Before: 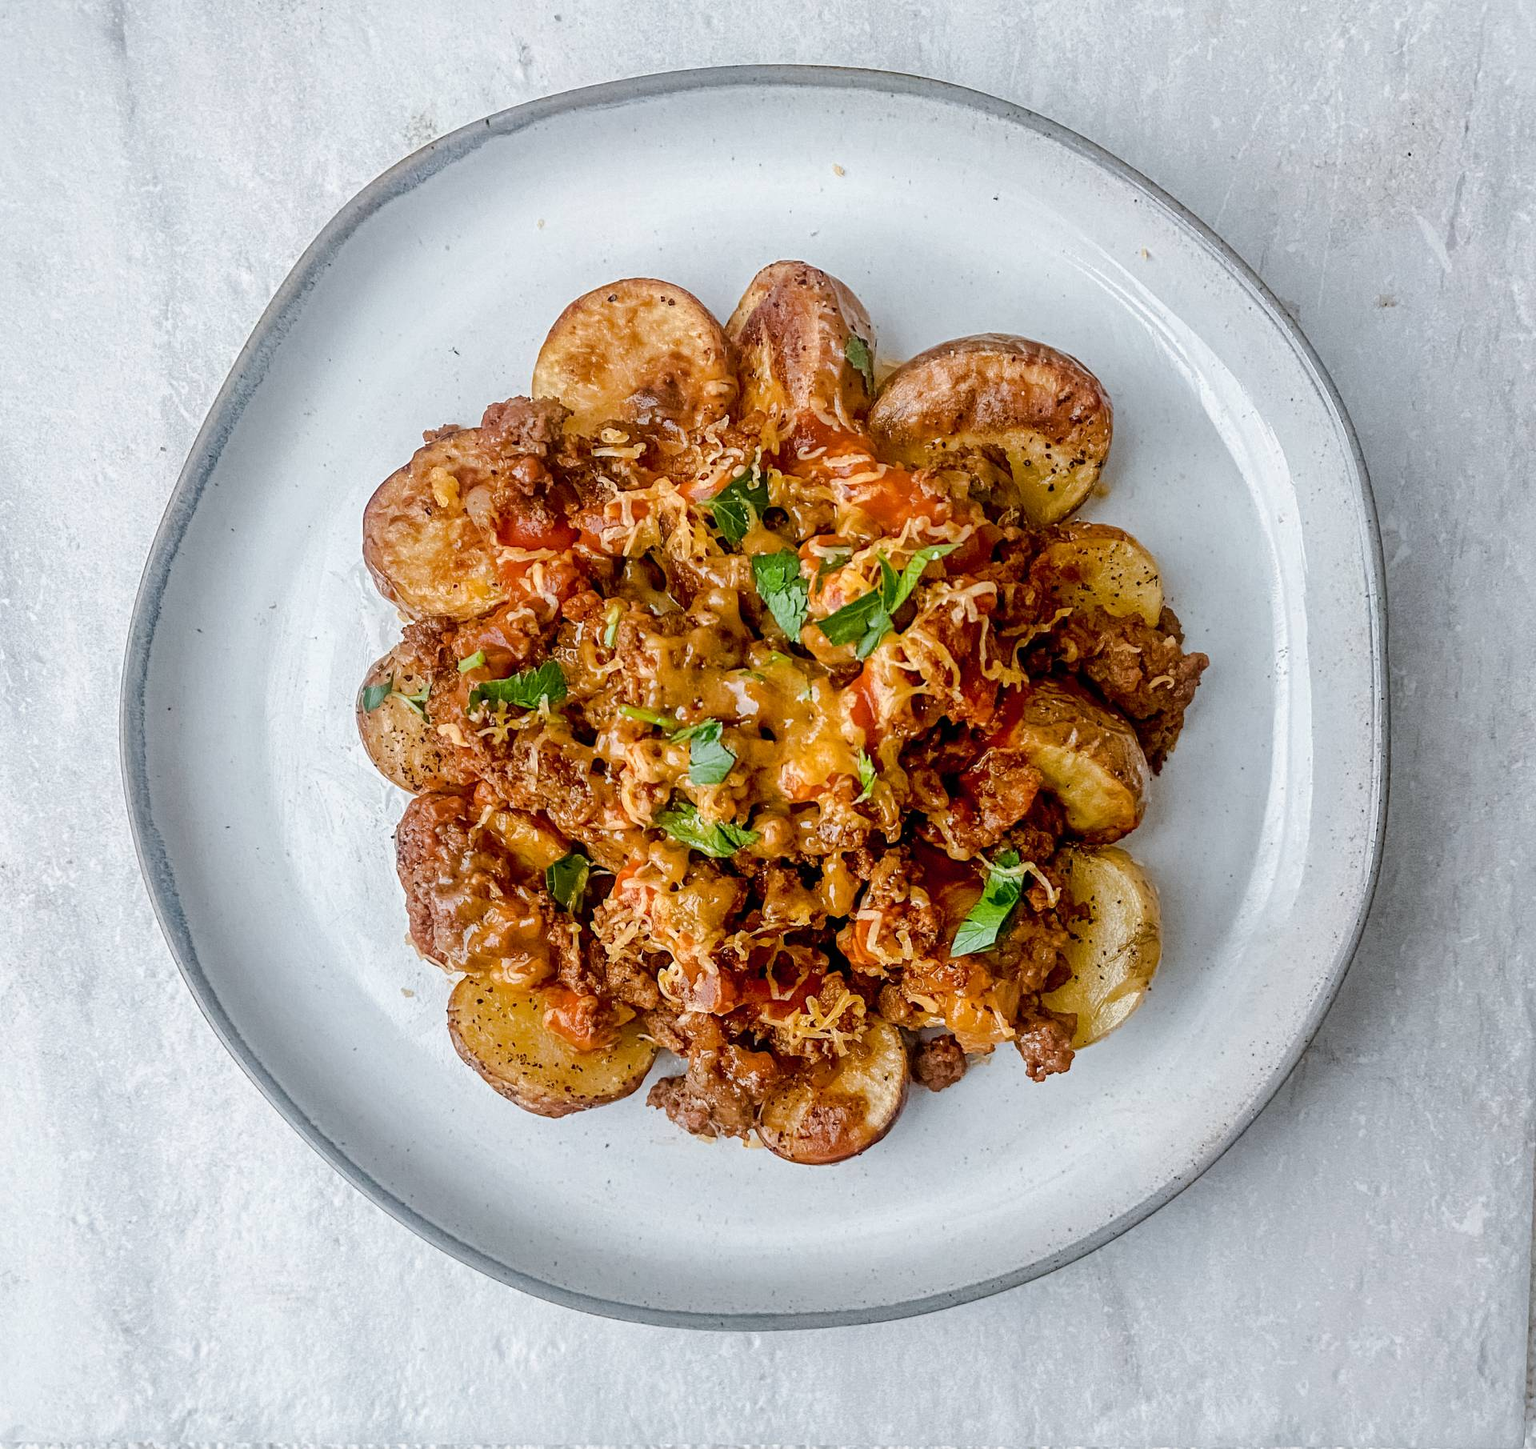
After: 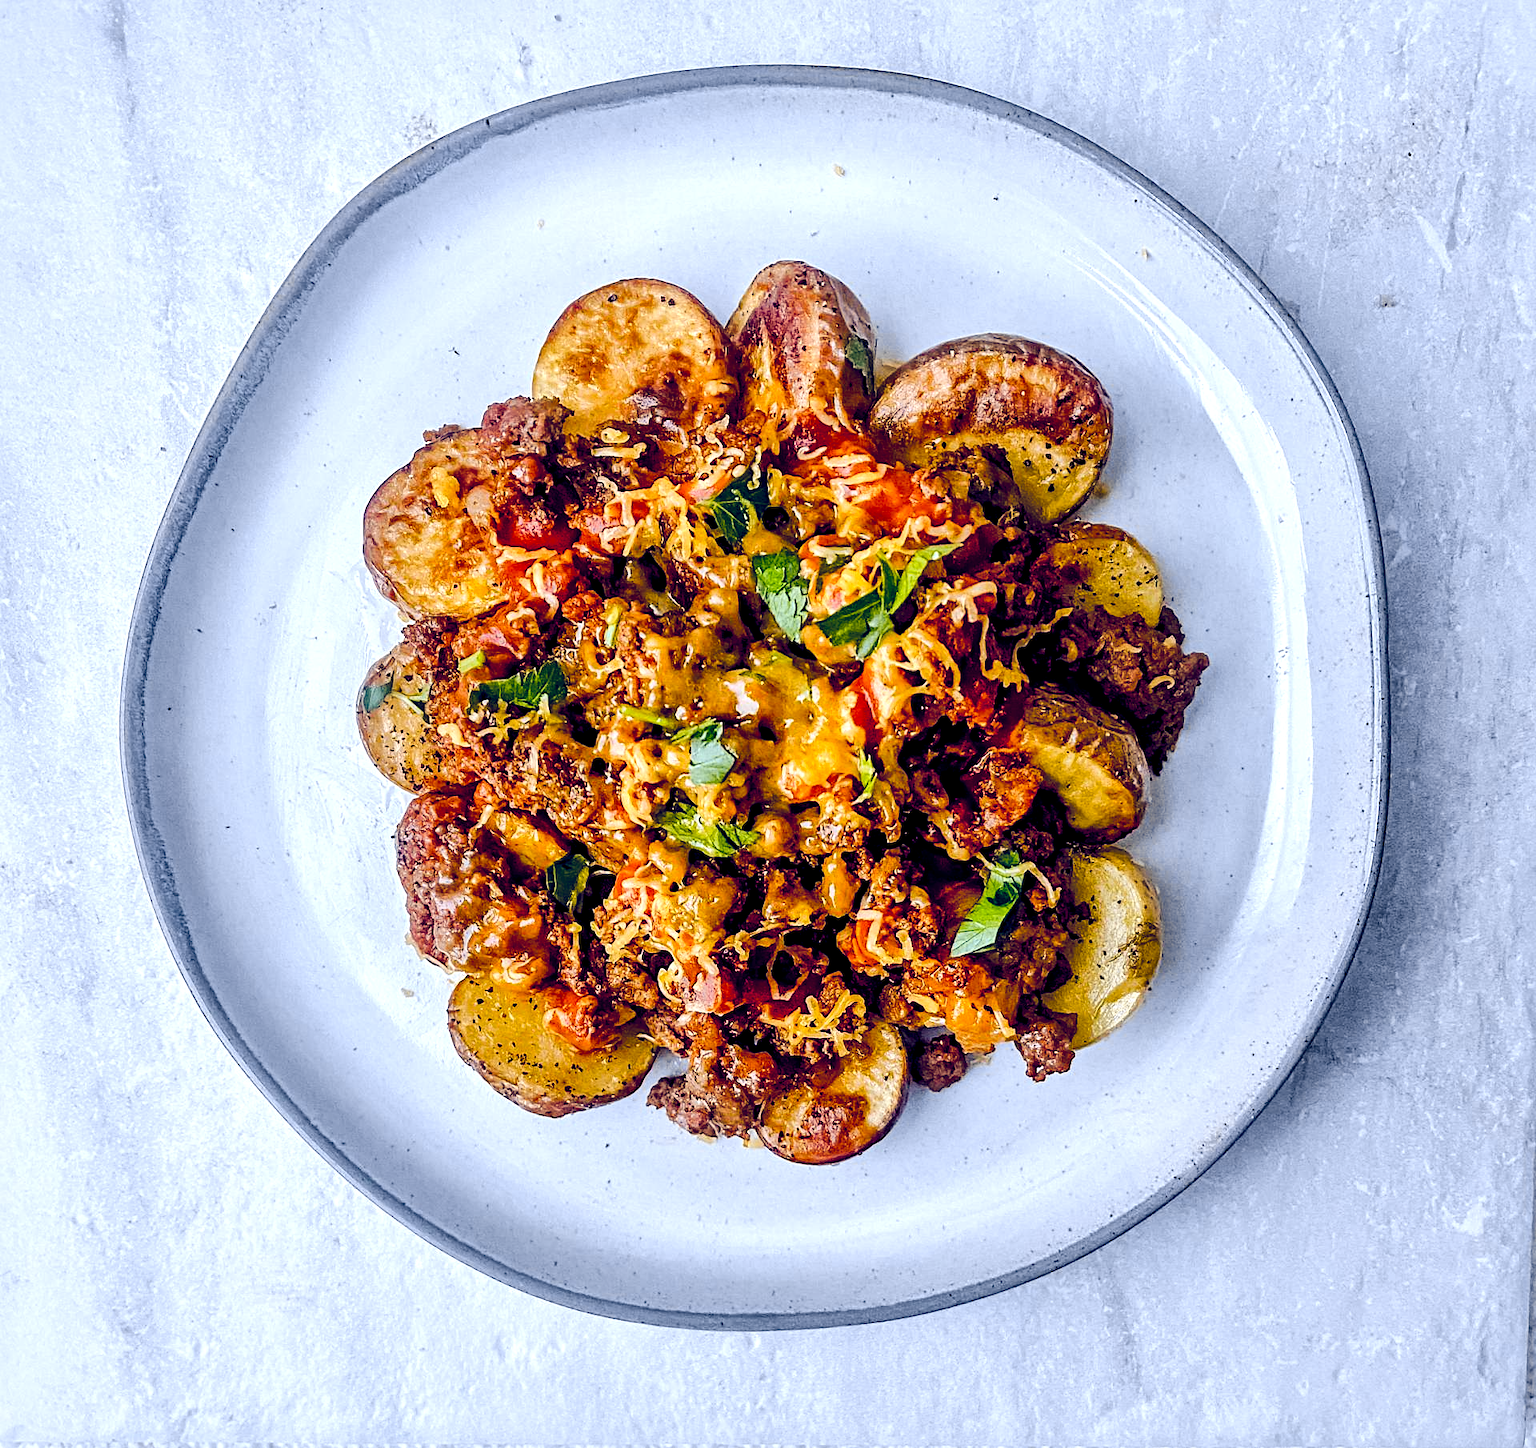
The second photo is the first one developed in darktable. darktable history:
tone curve: curves: ch0 [(0, 0.01) (0.097, 0.07) (0.204, 0.173) (0.447, 0.517) (0.539, 0.624) (0.733, 0.791) (0.879, 0.898) (1, 0.98)]; ch1 [(0, 0) (0.393, 0.415) (0.447, 0.448) (0.485, 0.494) (0.523, 0.509) (0.545, 0.541) (0.574, 0.561) (0.648, 0.674) (1, 1)]; ch2 [(0, 0) (0.369, 0.388) (0.449, 0.431) (0.499, 0.5) (0.521, 0.51) (0.53, 0.54) (0.564, 0.569) (0.674, 0.735) (1, 1)], color space Lab, independent channels, preserve colors none
color balance rgb: shadows lift › luminance -41.13%, shadows lift › chroma 14.13%, shadows lift › hue 260°, power › luminance -3.76%, power › chroma 0.56%, power › hue 40.37°, highlights gain › luminance 16.81%, highlights gain › chroma 2.94%, highlights gain › hue 260°, global offset › luminance -0.29%, global offset › chroma 0.31%, global offset › hue 260°, perceptual saturation grading › global saturation 20%, perceptual saturation grading › highlights -13.92%, perceptual saturation grading › shadows 50%
local contrast: mode bilateral grid, contrast 20, coarseness 50, detail 171%, midtone range 0.2
sharpen: radius 1.559, amount 0.373, threshold 1.271
